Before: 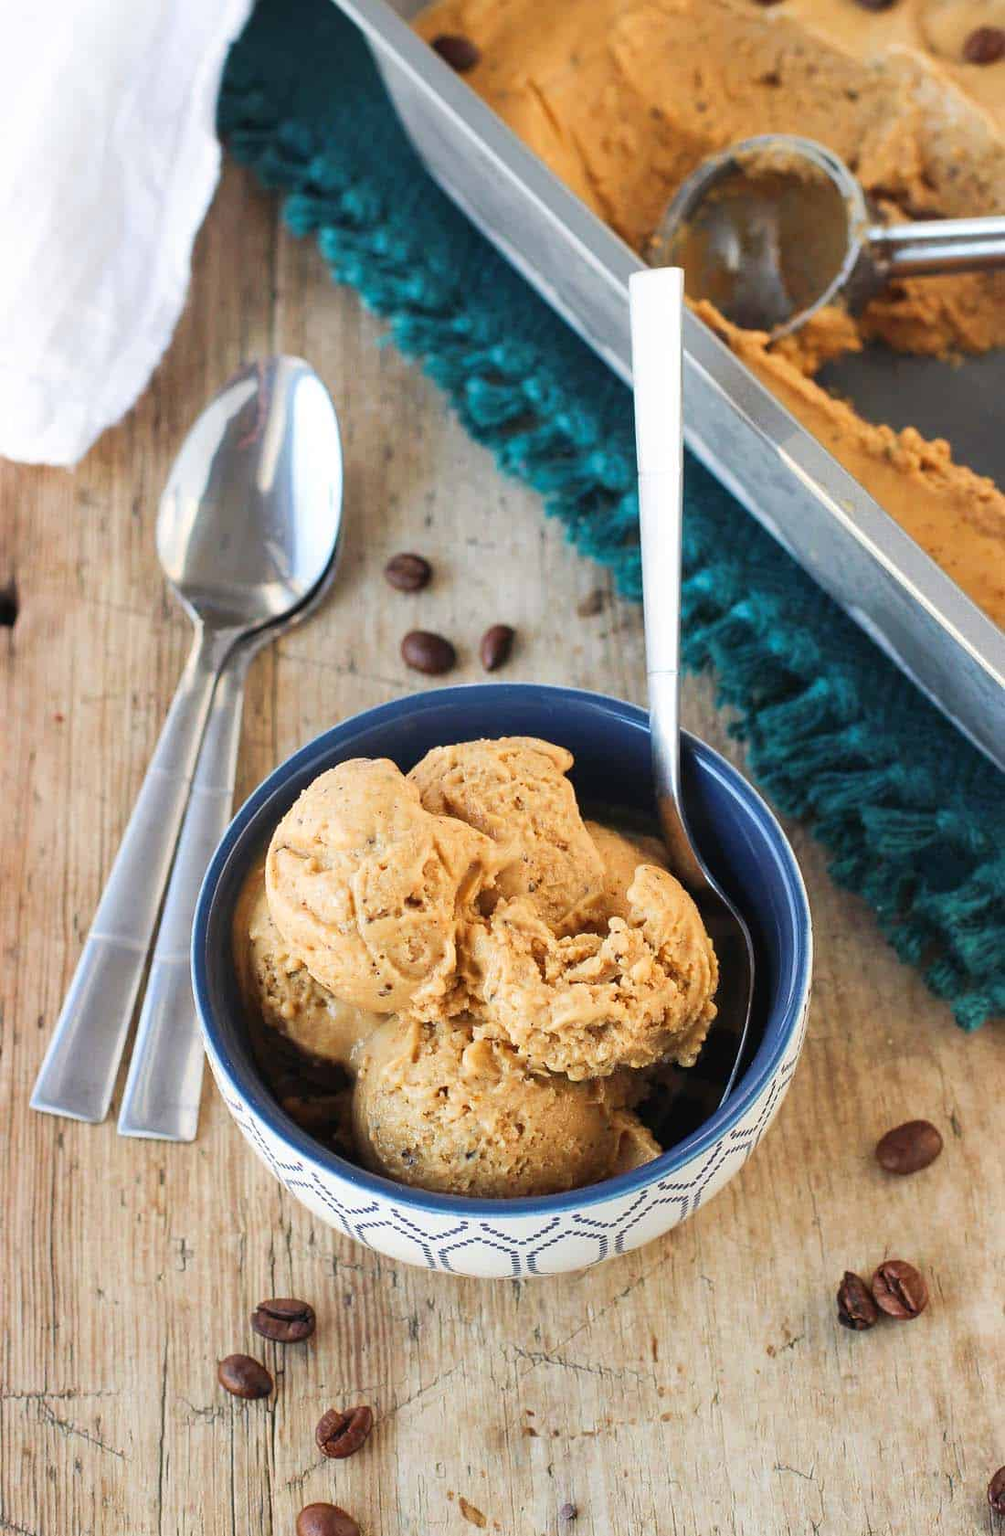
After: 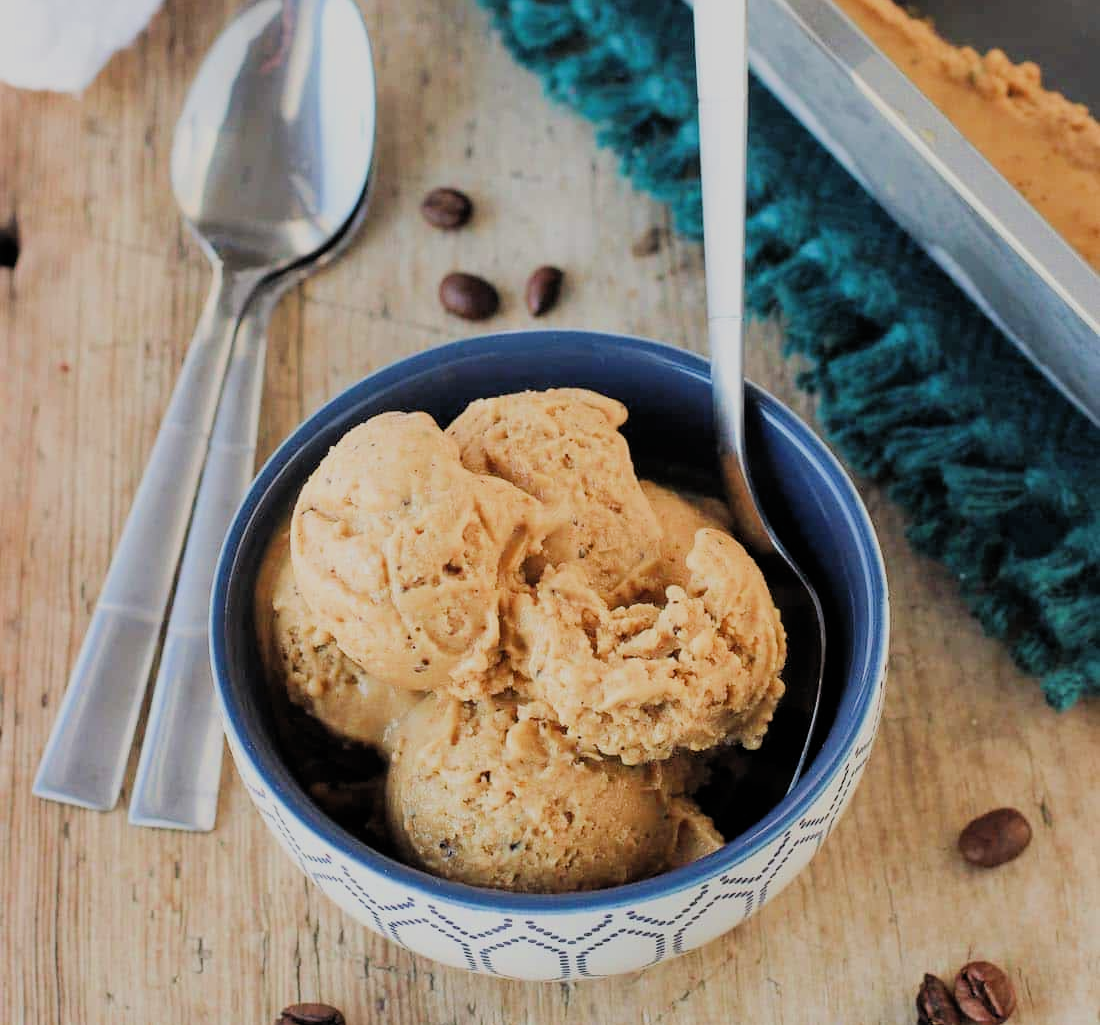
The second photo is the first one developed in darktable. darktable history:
filmic rgb: black relative exposure -7.17 EV, white relative exposure 5.38 EV, hardness 3.02, add noise in highlights 0.001, color science v3 (2019), use custom middle-gray values true, contrast in highlights soft
crop and rotate: top 24.925%, bottom 14.058%
